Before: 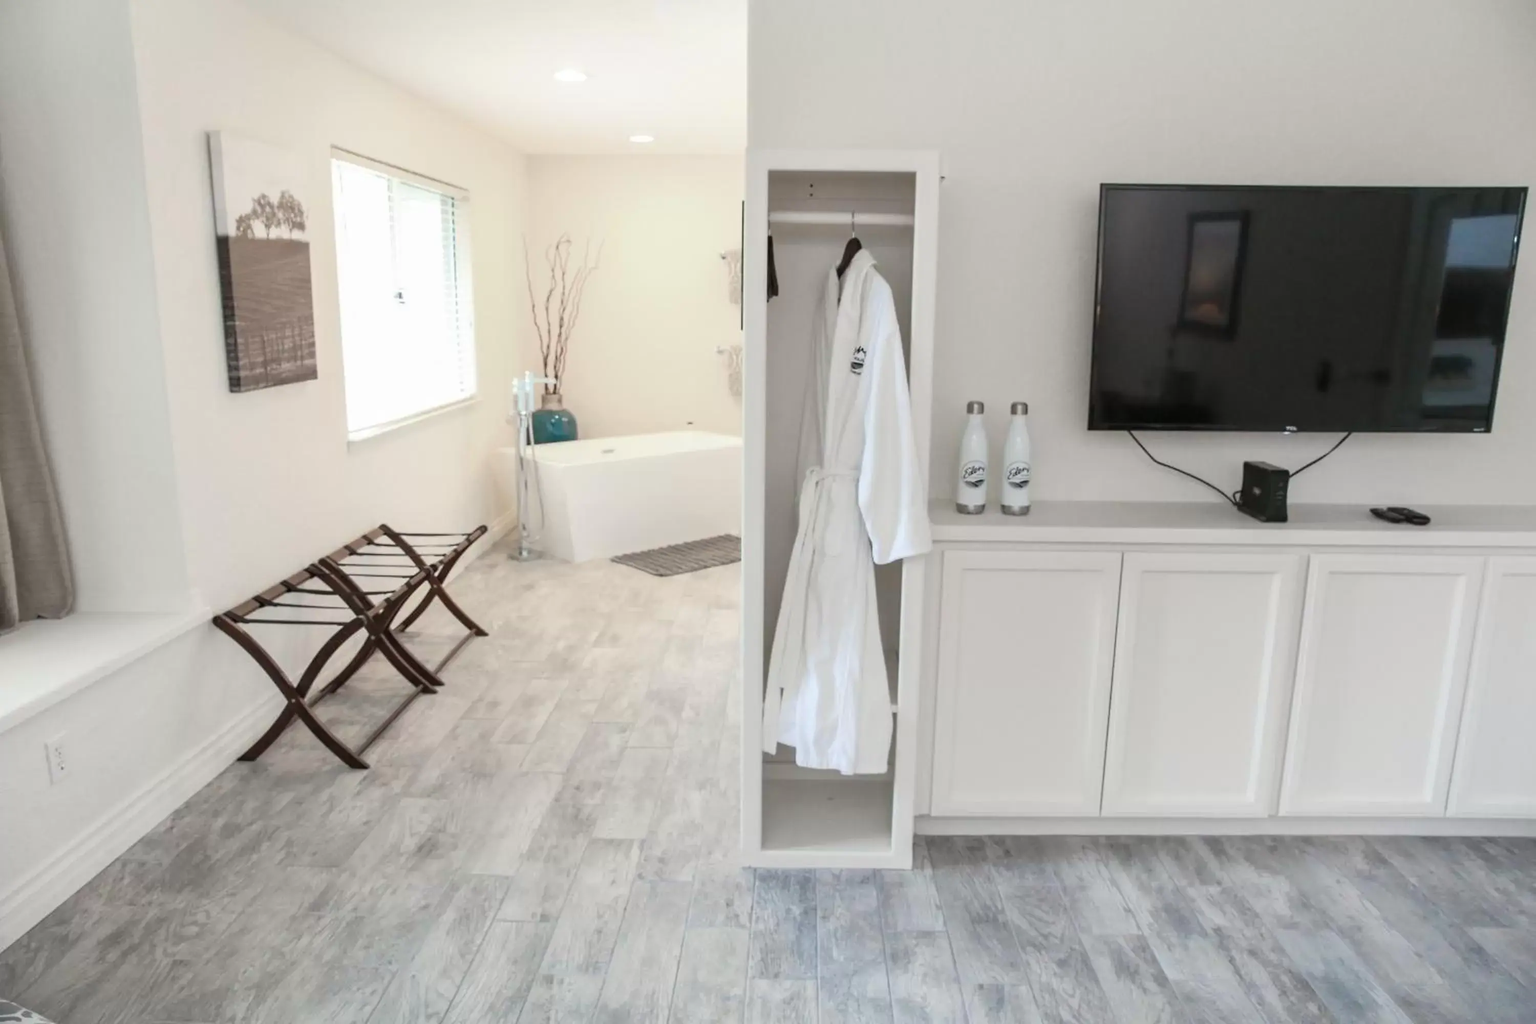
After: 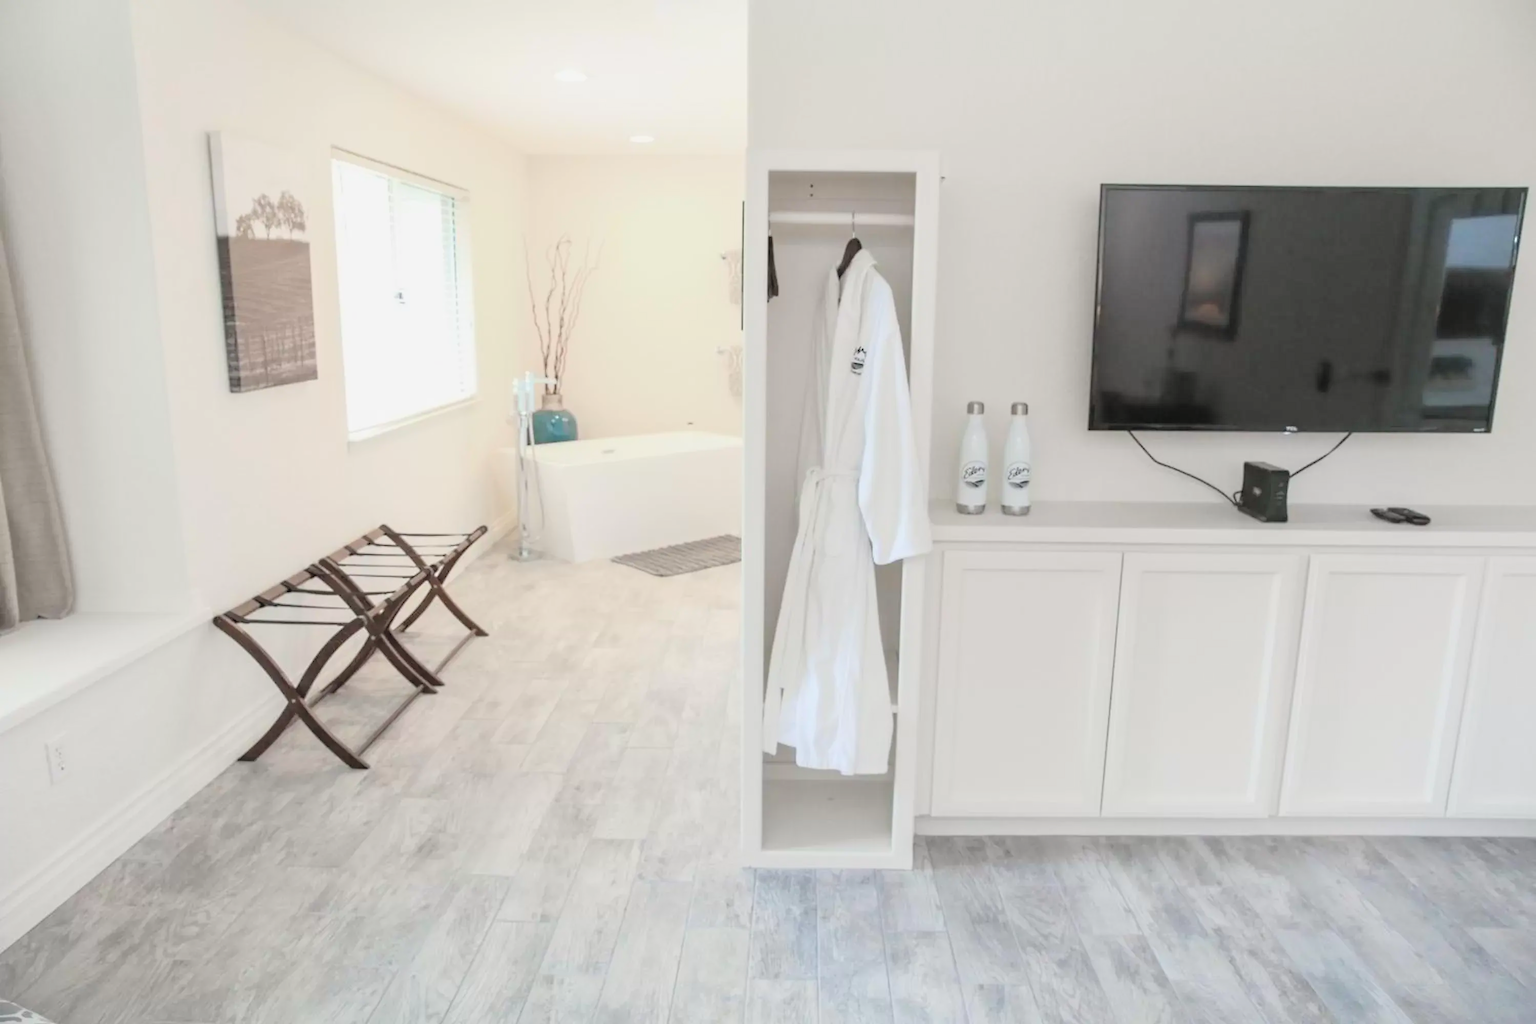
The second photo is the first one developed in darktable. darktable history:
sharpen: radius 5.325, amount 0.312, threshold 26.433
global tonemap: drago (0.7, 100)
